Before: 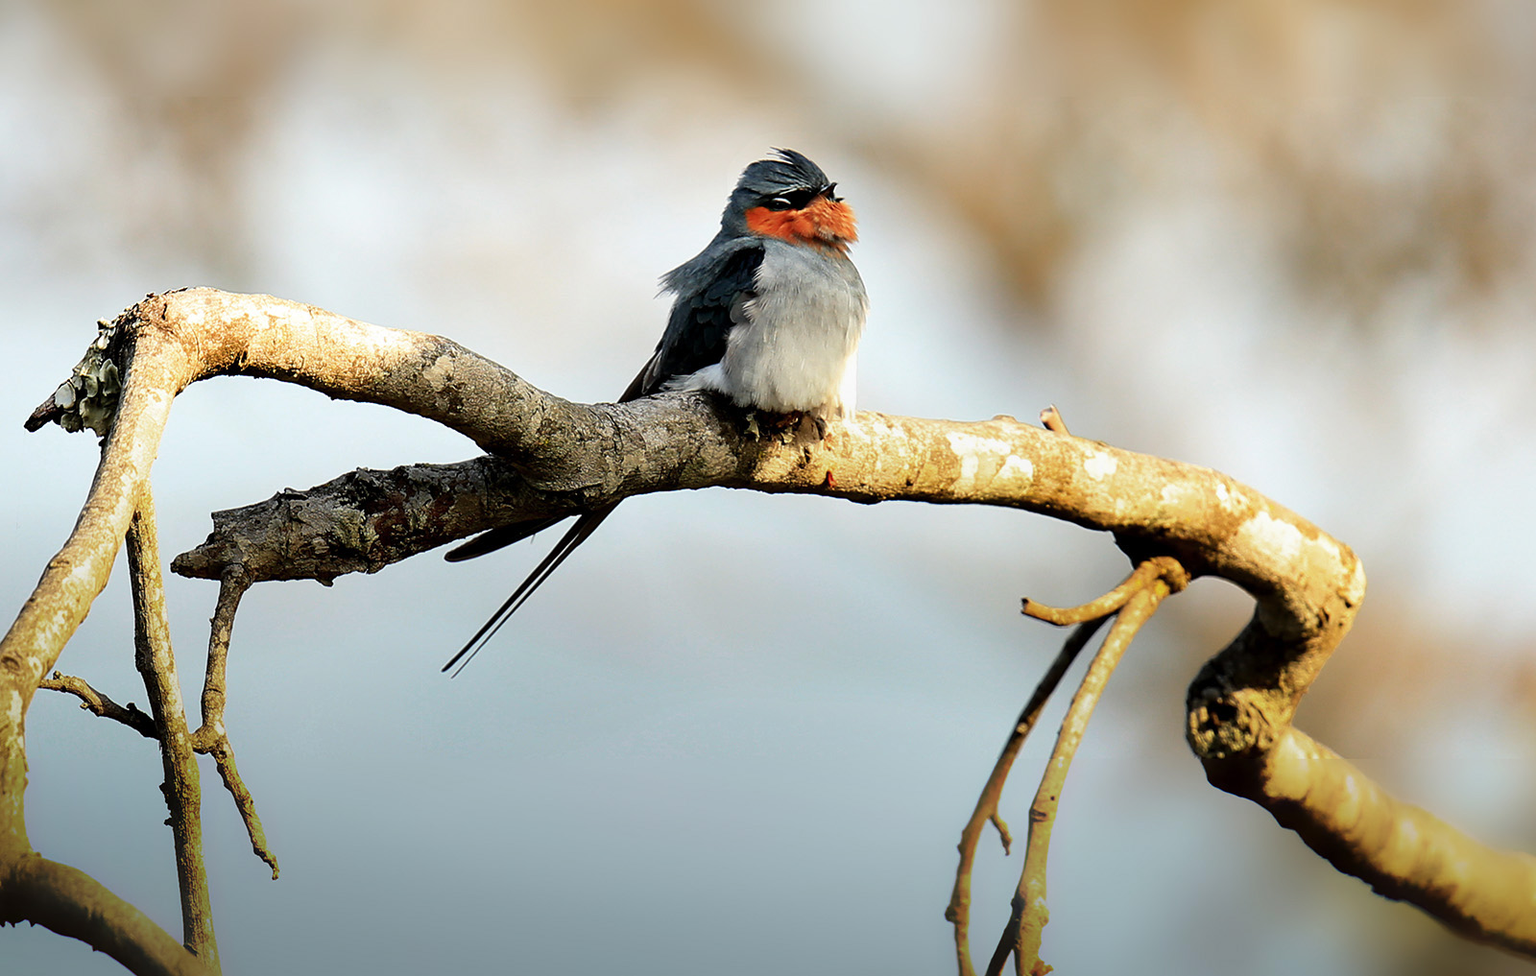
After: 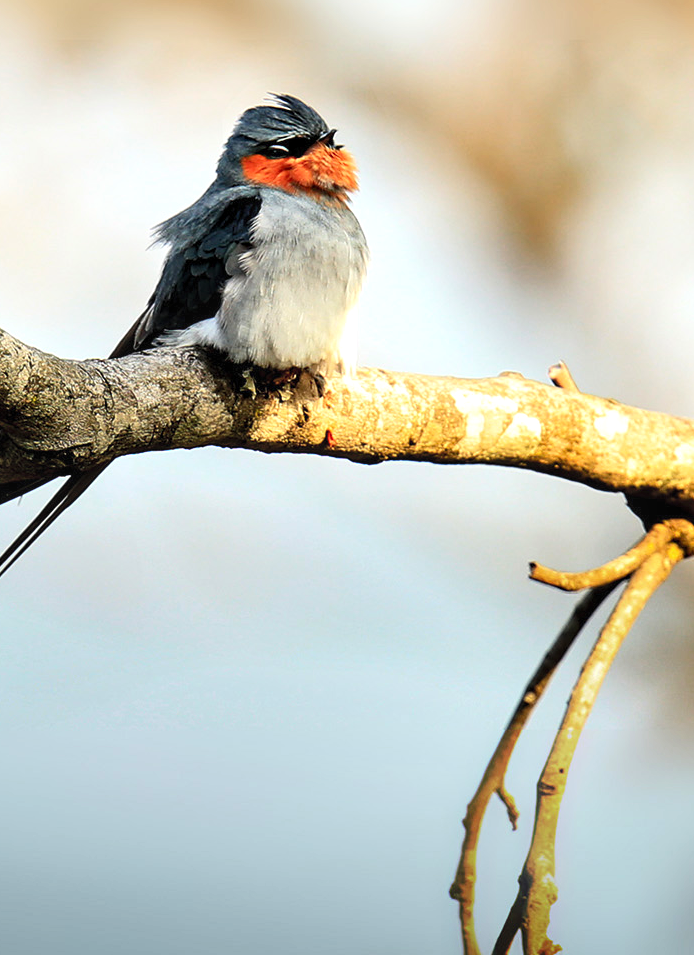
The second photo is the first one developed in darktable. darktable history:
crop: left 33.452%, top 6.025%, right 23.155%
contrast brightness saturation: contrast 0.2, brightness 0.16, saturation 0.22
local contrast: highlights 99%, shadows 86%, detail 160%, midtone range 0.2
tone equalizer: on, module defaults
